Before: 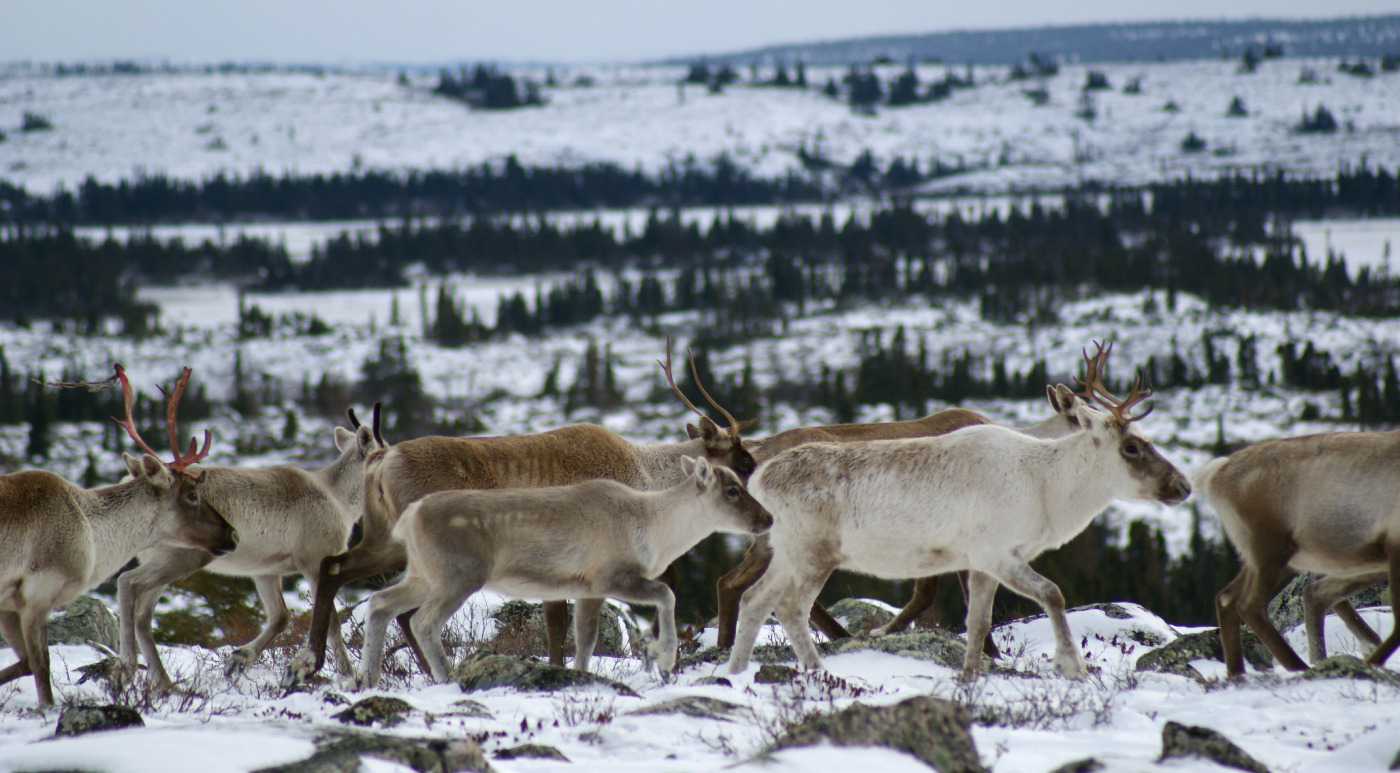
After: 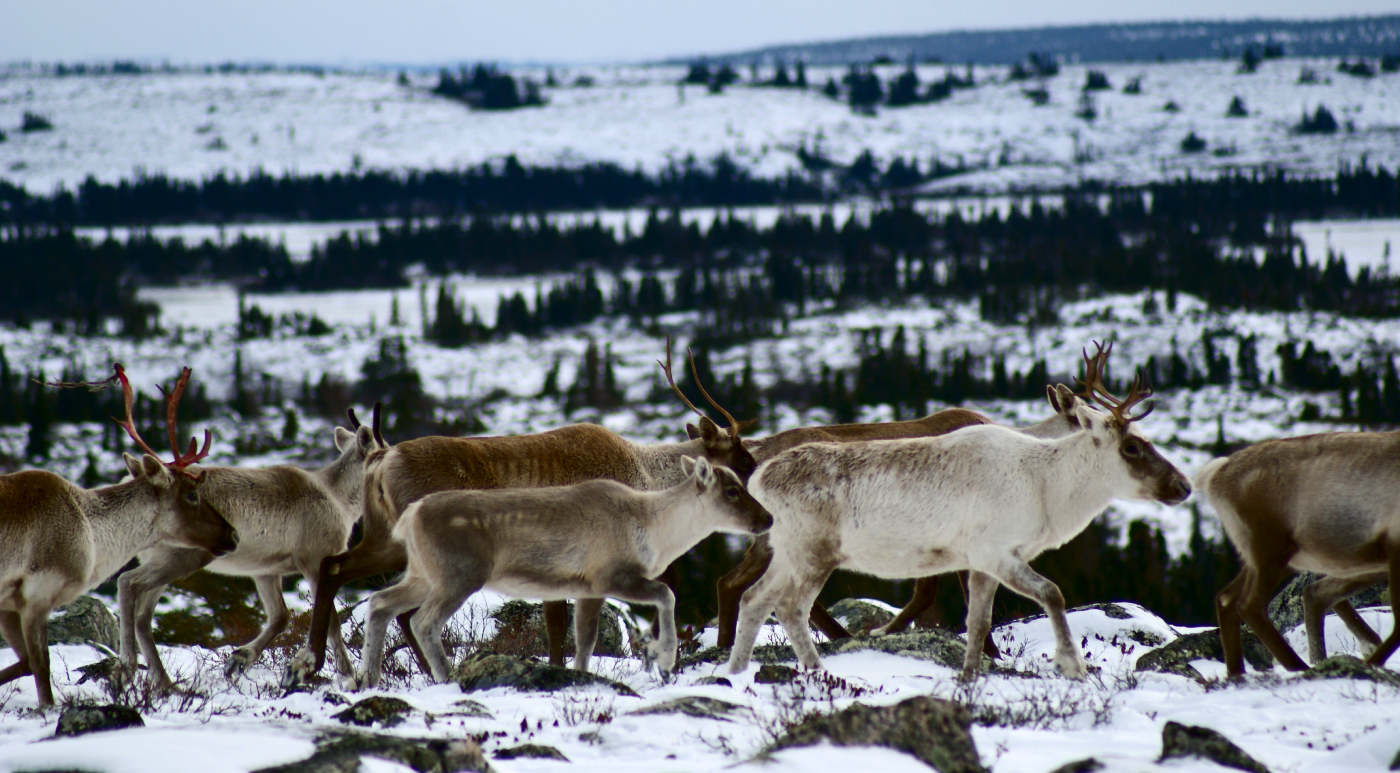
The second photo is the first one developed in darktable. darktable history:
contrast brightness saturation: contrast 0.206, brightness -0.105, saturation 0.215
